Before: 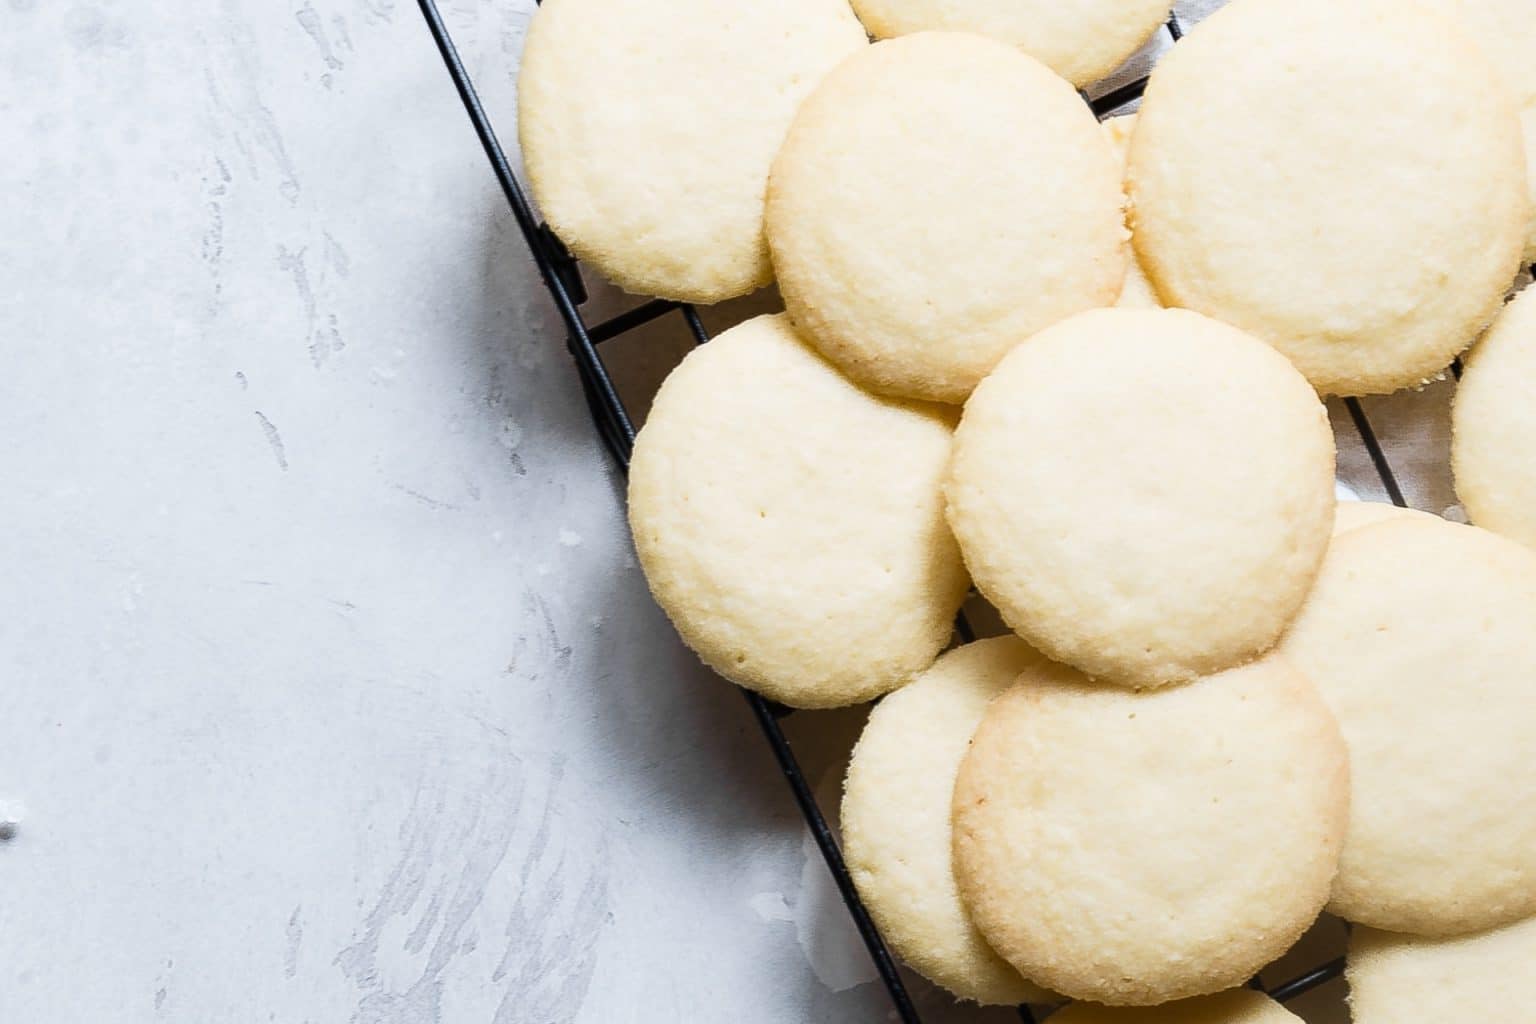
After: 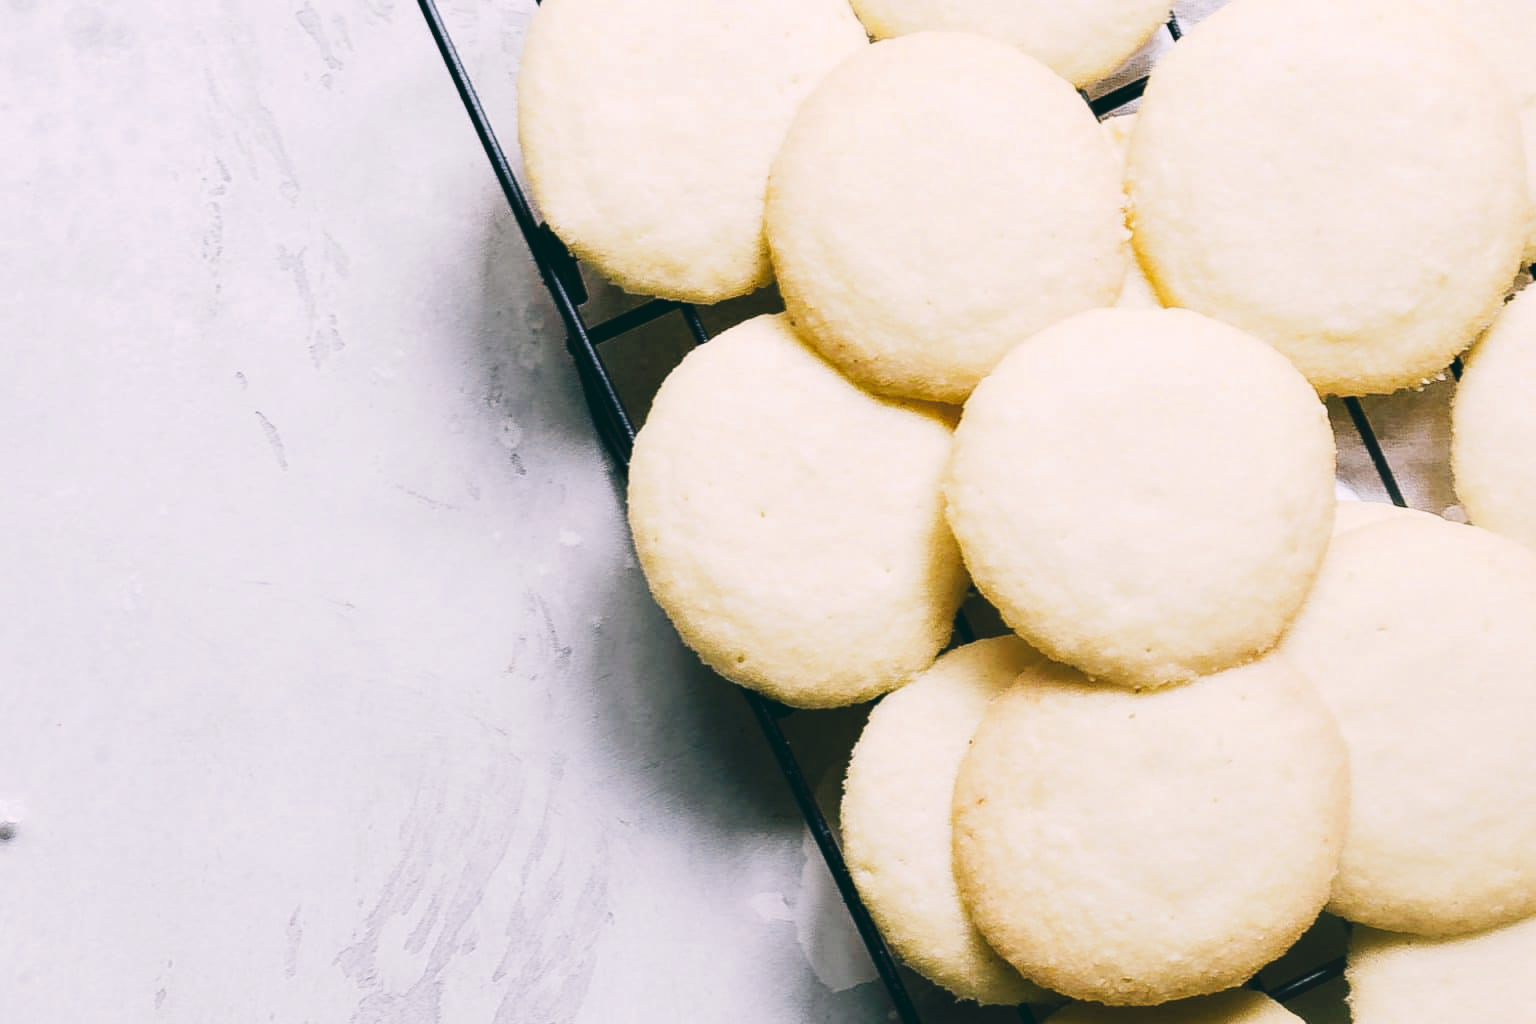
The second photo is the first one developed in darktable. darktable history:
tone curve: curves: ch0 [(0, 0) (0.003, 0.077) (0.011, 0.078) (0.025, 0.078) (0.044, 0.08) (0.069, 0.088) (0.1, 0.102) (0.136, 0.12) (0.177, 0.148) (0.224, 0.191) (0.277, 0.261) (0.335, 0.335) (0.399, 0.419) (0.468, 0.522) (0.543, 0.611) (0.623, 0.702) (0.709, 0.779) (0.801, 0.855) (0.898, 0.918) (1, 1)], preserve colors none
color look up table: target L [96.96, 97.78, 93.54, 92.28, 93.56, 93.56, 81.44, 73.95, 66.45, 54.51, 51.32, 49.05, 46.73, 20.34, 200.99, 74.67, 81.39, 69.11, 61.14, 61.88, 52.54, 53.45, 47.86, 47.38, 43.27, 43.13, 30.38, 22.21, 17.18, 88.54, 72.61, 72, 69.41, 57.54, 65.25, 55.59, 48.64, 49.49, 35.69, 31.47, 16.08, 6.146, 3.368, 80.31, 67.47, 64.24, 55.2, 41.35, 25.74], target a [-0.242, -13, -27.28, -23.76, -21.84, -6.561, -15.43, -21.05, -46.89, -37.89, -7.83, -9.465, -25.7, -28.82, 0, 21.79, 0.779, 38.92, 42.21, 16.36, 64.53, 22.19, 65.93, 62.6, 21.8, 46.92, 0.703, 19.5, 20.72, 17.4, 41.96, 6.134, 33.53, 11.96, 62.08, 67.7, 19.79, 39.48, 50.25, 38.42, 21.45, -18.3, -6.344, -17.74, 0.697, -4.877, -19.99, 4.297, -4.367], target b [16.42, 42.31, 35.39, 16.72, 0.852, 3.69, 31.56, 4.5, 42.27, 27.2, 26.86, 6.812, 2.096, 14.18, -0.001, 44.77, 76.32, 20.95, 59.41, 44.22, 45.89, 12.27, 25.7, 56.25, 41.5, 42.71, 2.004, 25.75, 4.643, -11.99, -12.92, 0.973, -36.98, -10.16, -37.83, -16.91, -68.2, -27.28, -57.03, -17.53, -41.34, -8.193, -28.44, -17.88, -22.44, -45.68, -17.01, -51.87, -21.26], num patches 49
